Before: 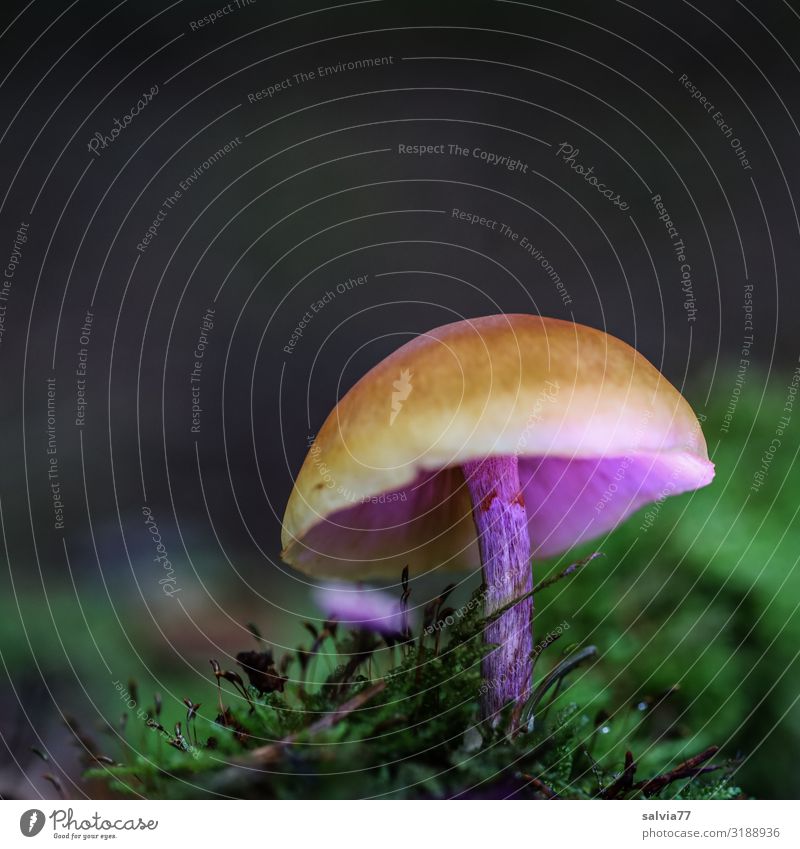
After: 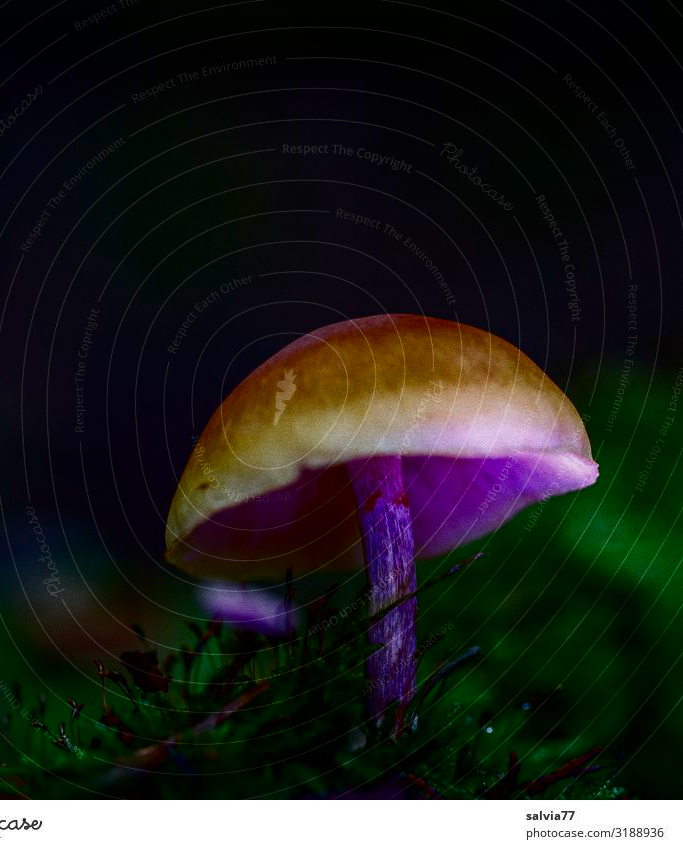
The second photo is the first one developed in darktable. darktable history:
grain: coarseness 0.47 ISO
contrast brightness saturation: contrast 0.09, brightness -0.59, saturation 0.17
crop and rotate: left 14.584%
